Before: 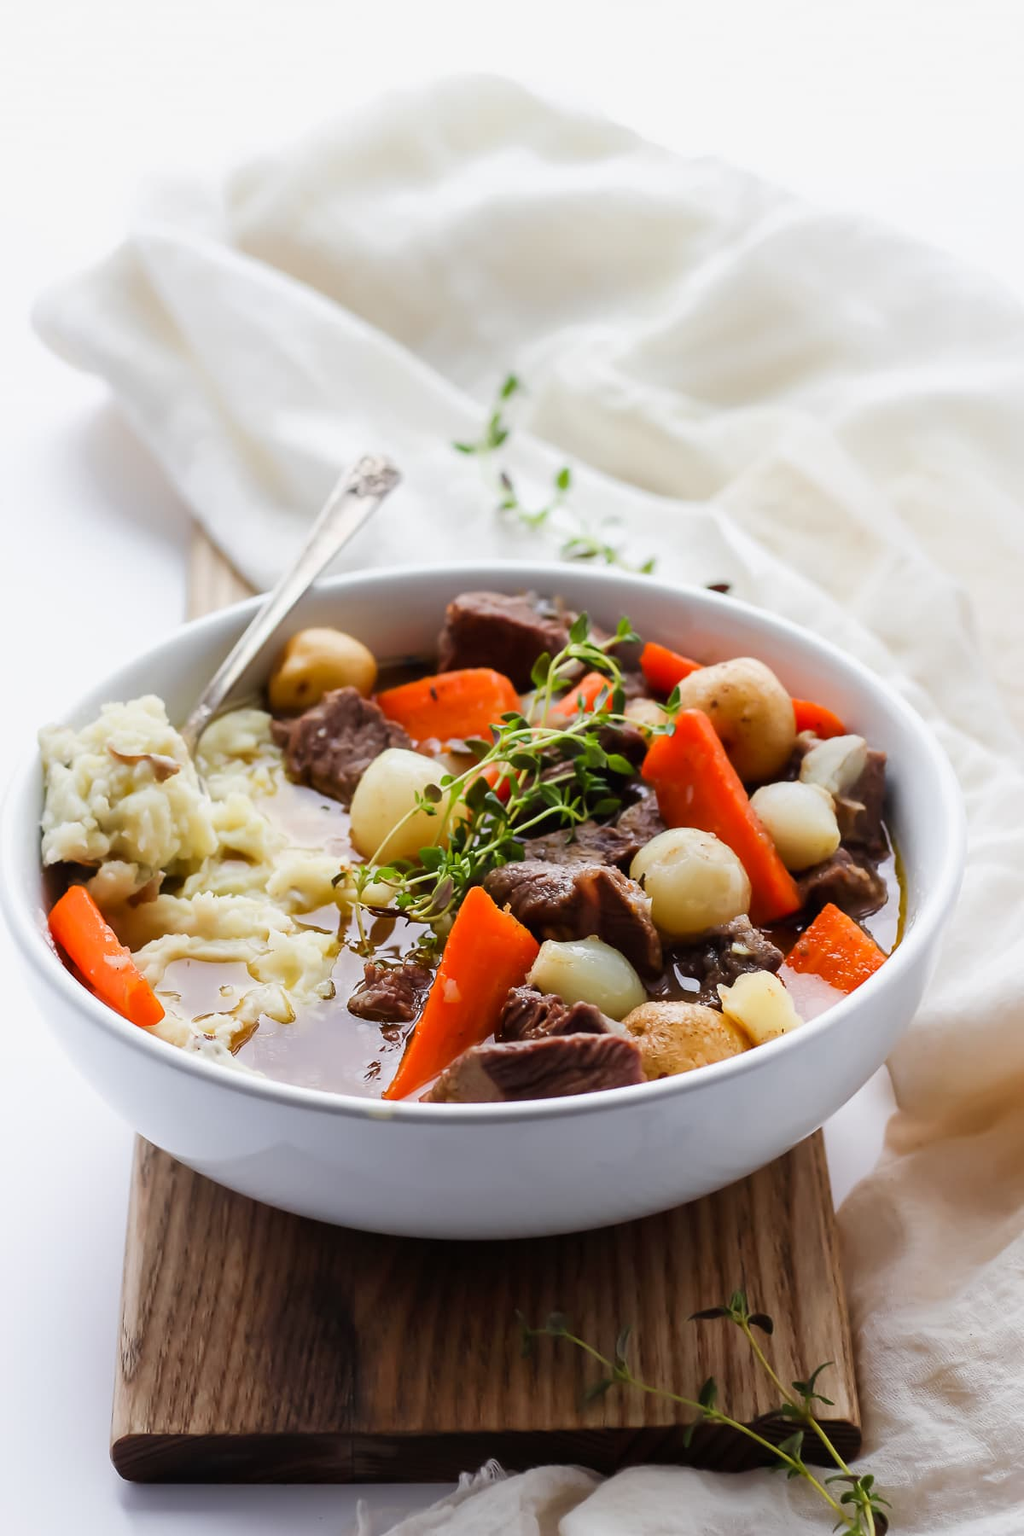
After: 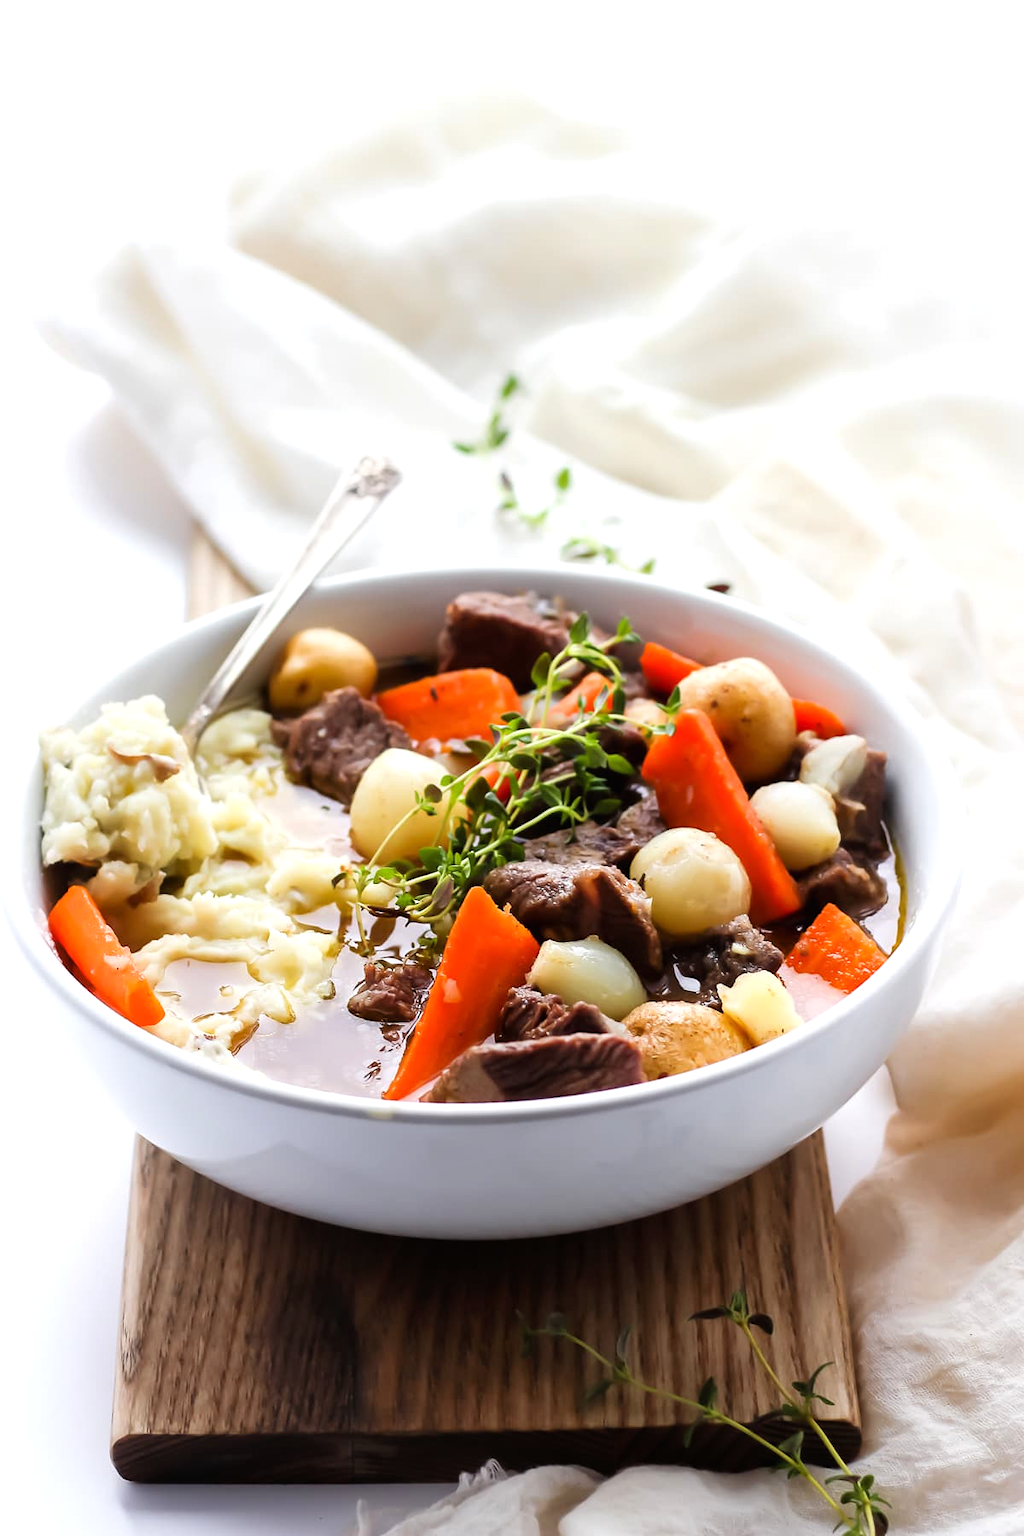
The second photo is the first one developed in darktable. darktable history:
tone equalizer: -8 EV -0.382 EV, -7 EV -0.422 EV, -6 EV -0.315 EV, -5 EV -0.257 EV, -3 EV 0.206 EV, -2 EV 0.321 EV, -1 EV 0.409 EV, +0 EV 0.395 EV
